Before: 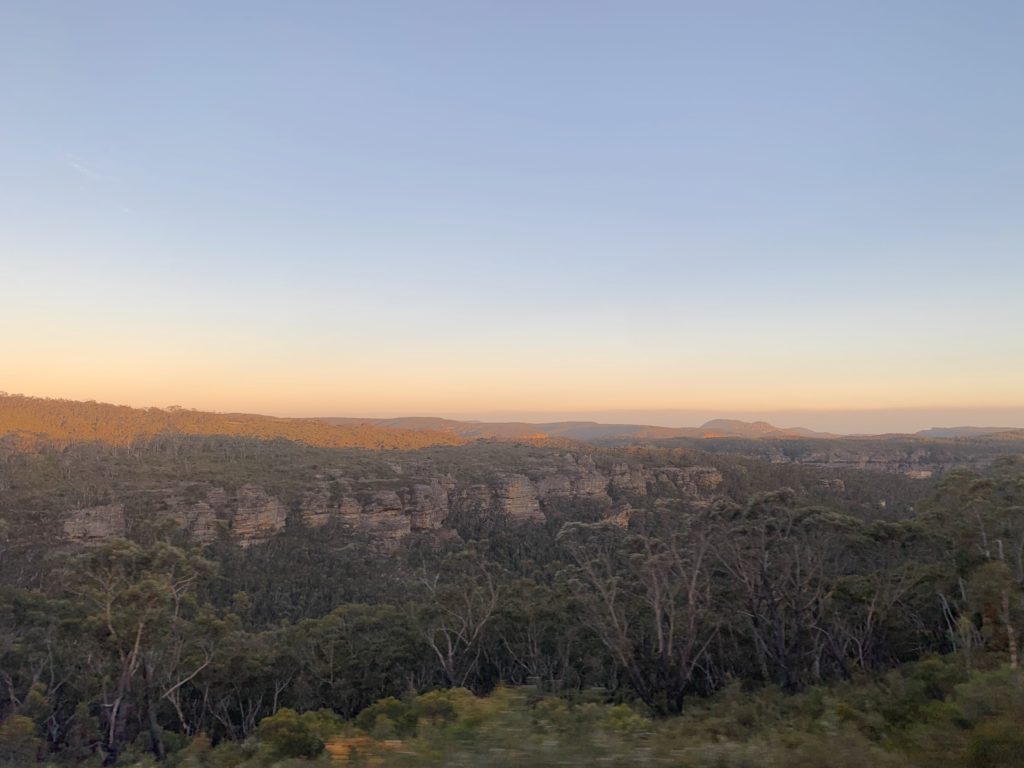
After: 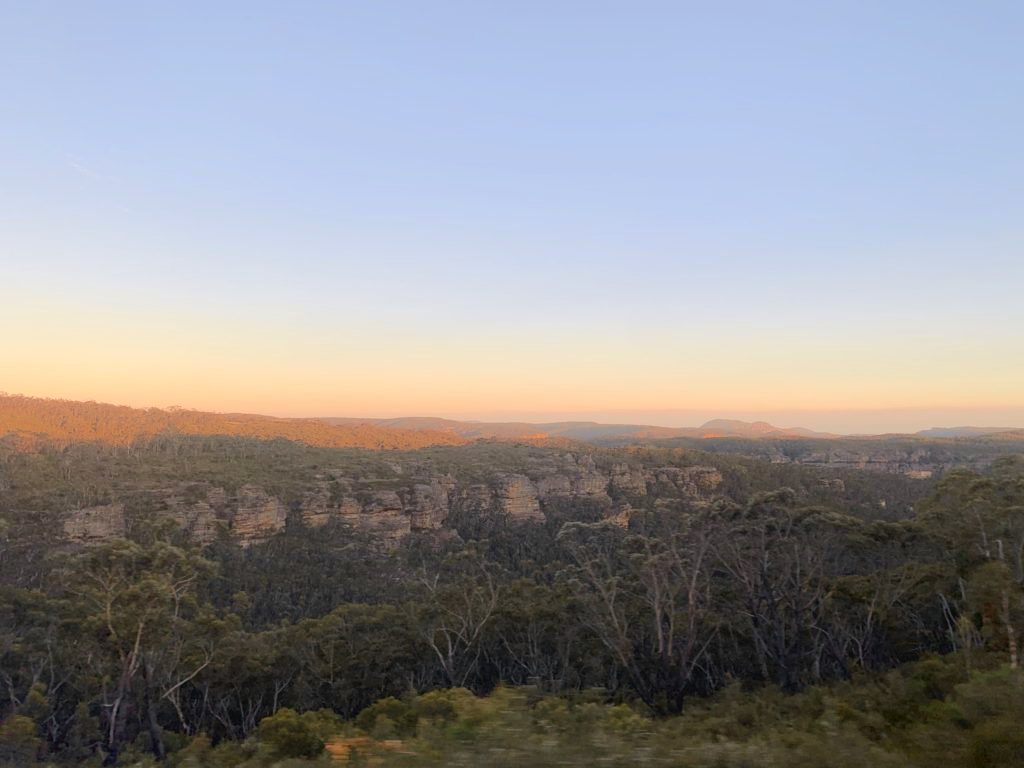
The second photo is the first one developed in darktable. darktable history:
tone curve: curves: ch0 [(0, 0.018) (0.061, 0.041) (0.205, 0.191) (0.289, 0.292) (0.39, 0.424) (0.493, 0.551) (0.666, 0.743) (0.795, 0.841) (1, 0.998)]; ch1 [(0, 0) (0.385, 0.343) (0.439, 0.415) (0.494, 0.498) (0.501, 0.501) (0.51, 0.509) (0.548, 0.563) (0.586, 0.61) (0.684, 0.658) (0.783, 0.804) (1, 1)]; ch2 [(0, 0) (0.304, 0.31) (0.403, 0.399) (0.441, 0.428) (0.47, 0.469) (0.498, 0.496) (0.524, 0.538) (0.566, 0.579) (0.648, 0.665) (0.697, 0.699) (1, 1)], color space Lab, independent channels, preserve colors none
contrast equalizer: octaves 7, y [[0.6 ×6], [0.55 ×6], [0 ×6], [0 ×6], [0 ×6]], mix -0.3
